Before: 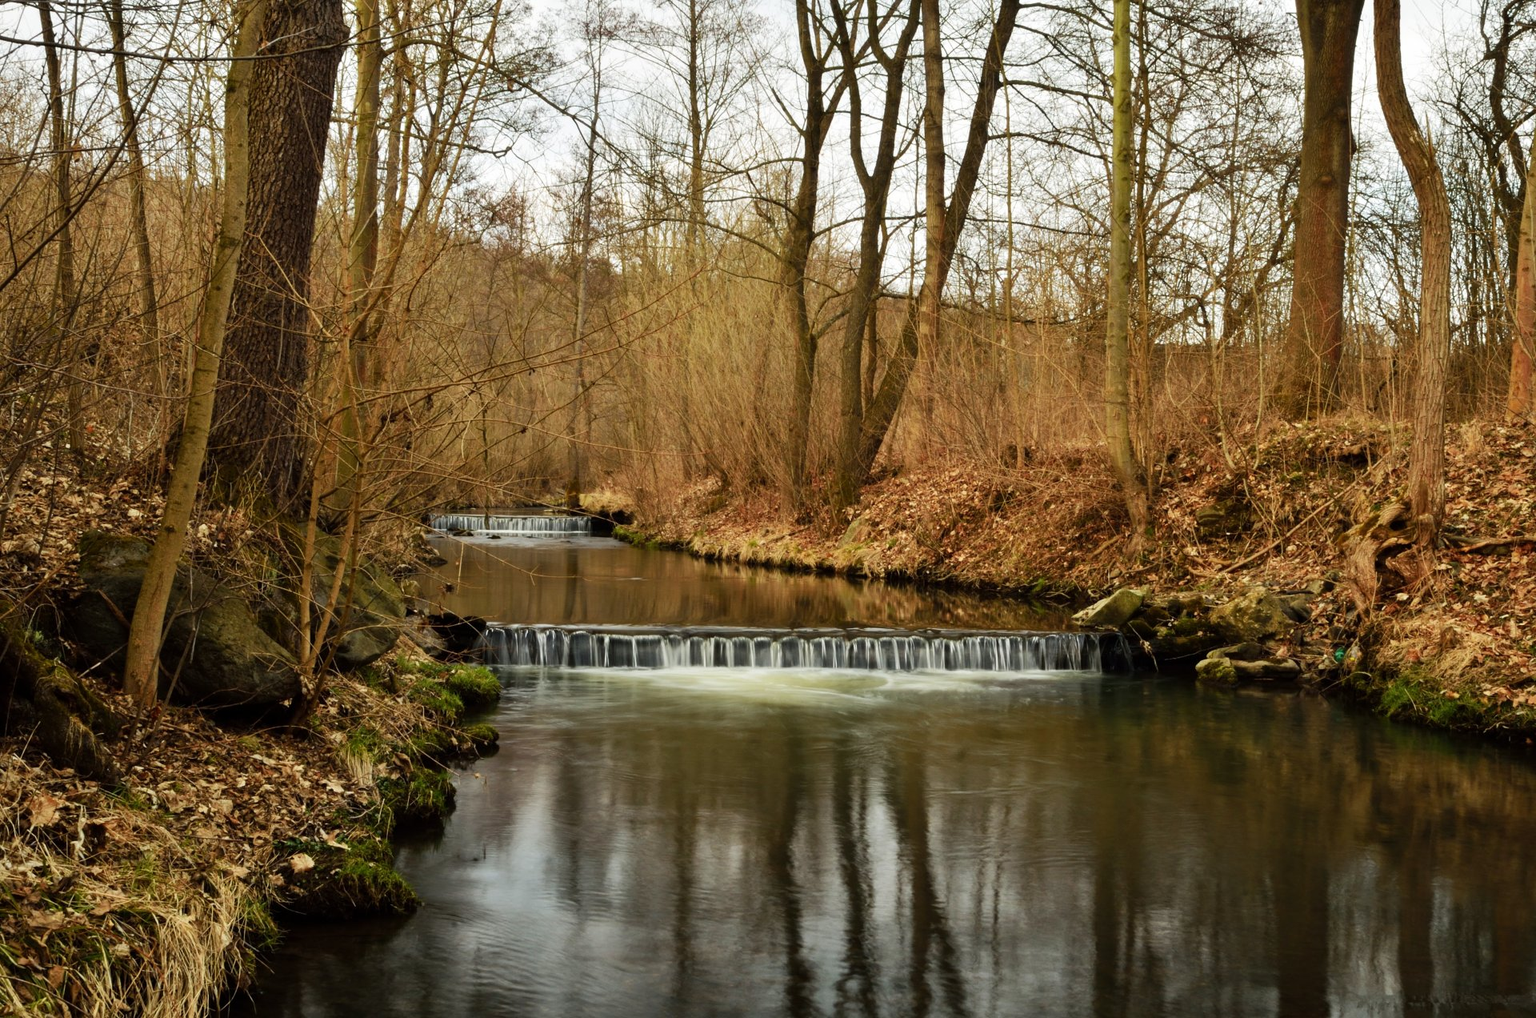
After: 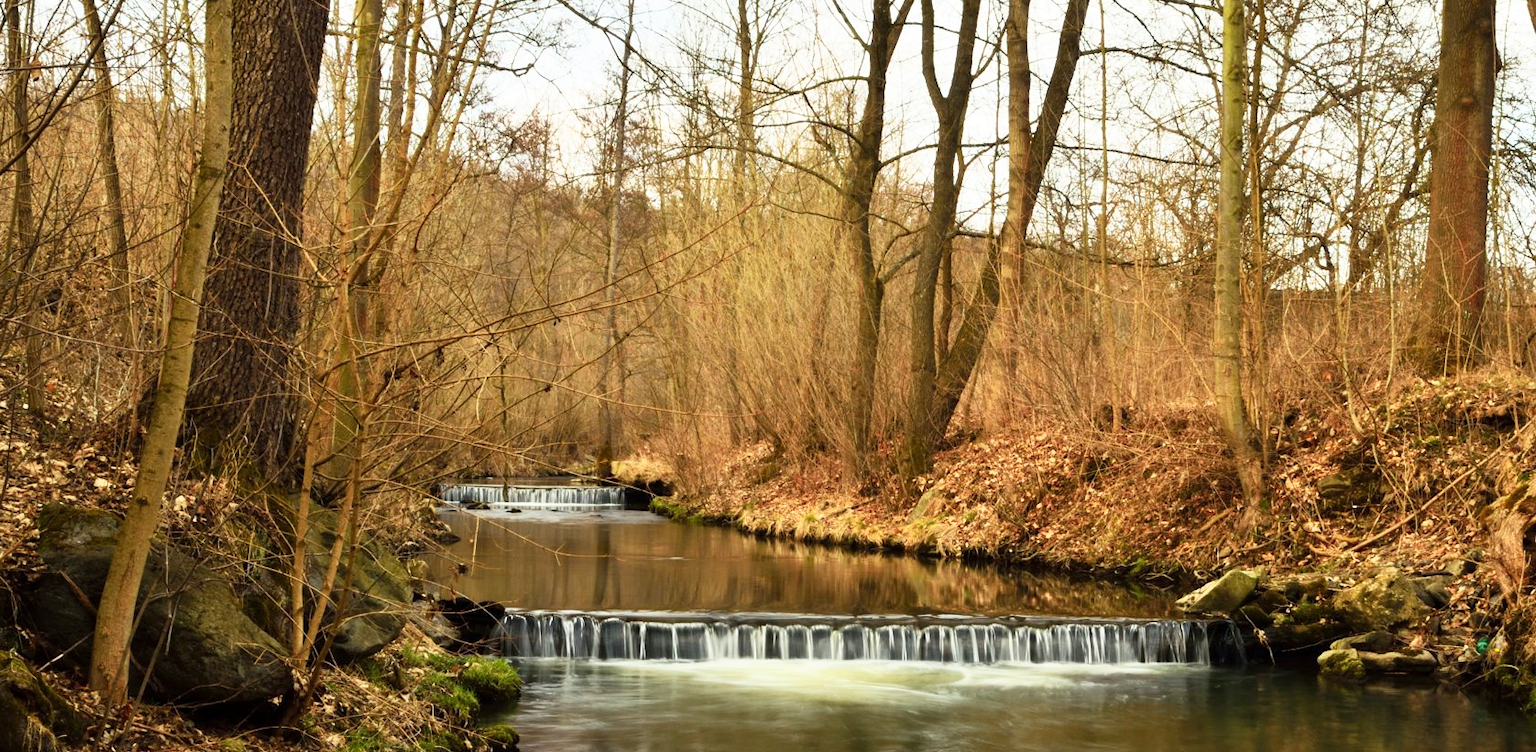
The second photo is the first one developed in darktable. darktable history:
base curve: curves: ch0 [(0, 0) (0.557, 0.834) (1, 1)]
crop: left 3.015%, top 8.969%, right 9.647%, bottom 26.457%
